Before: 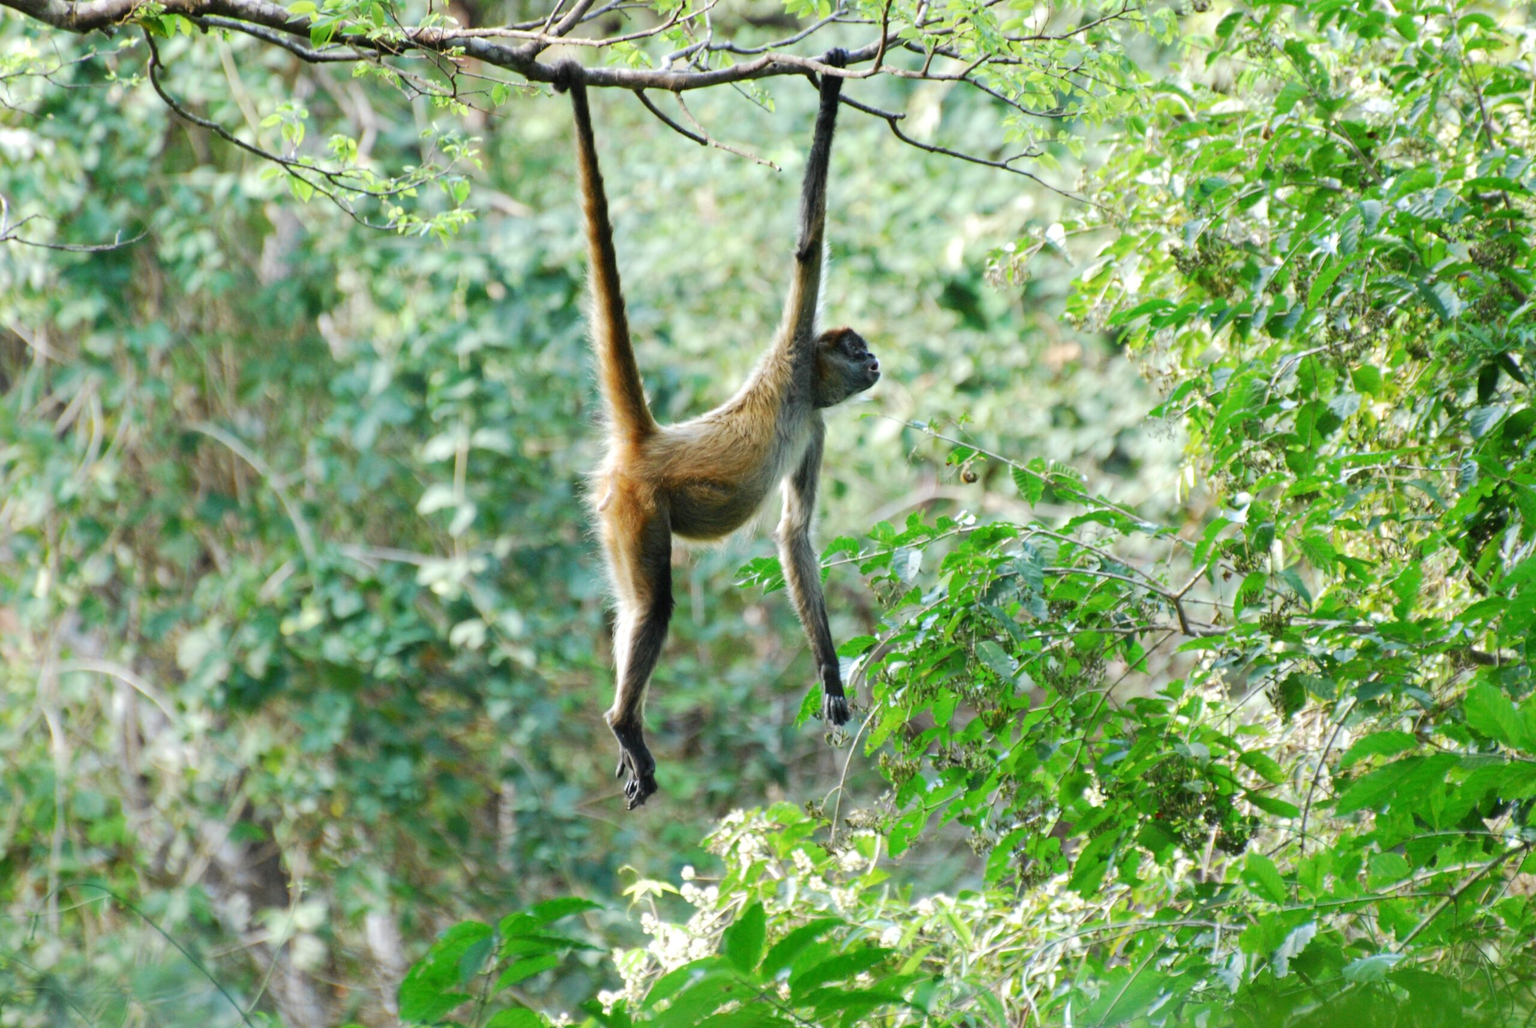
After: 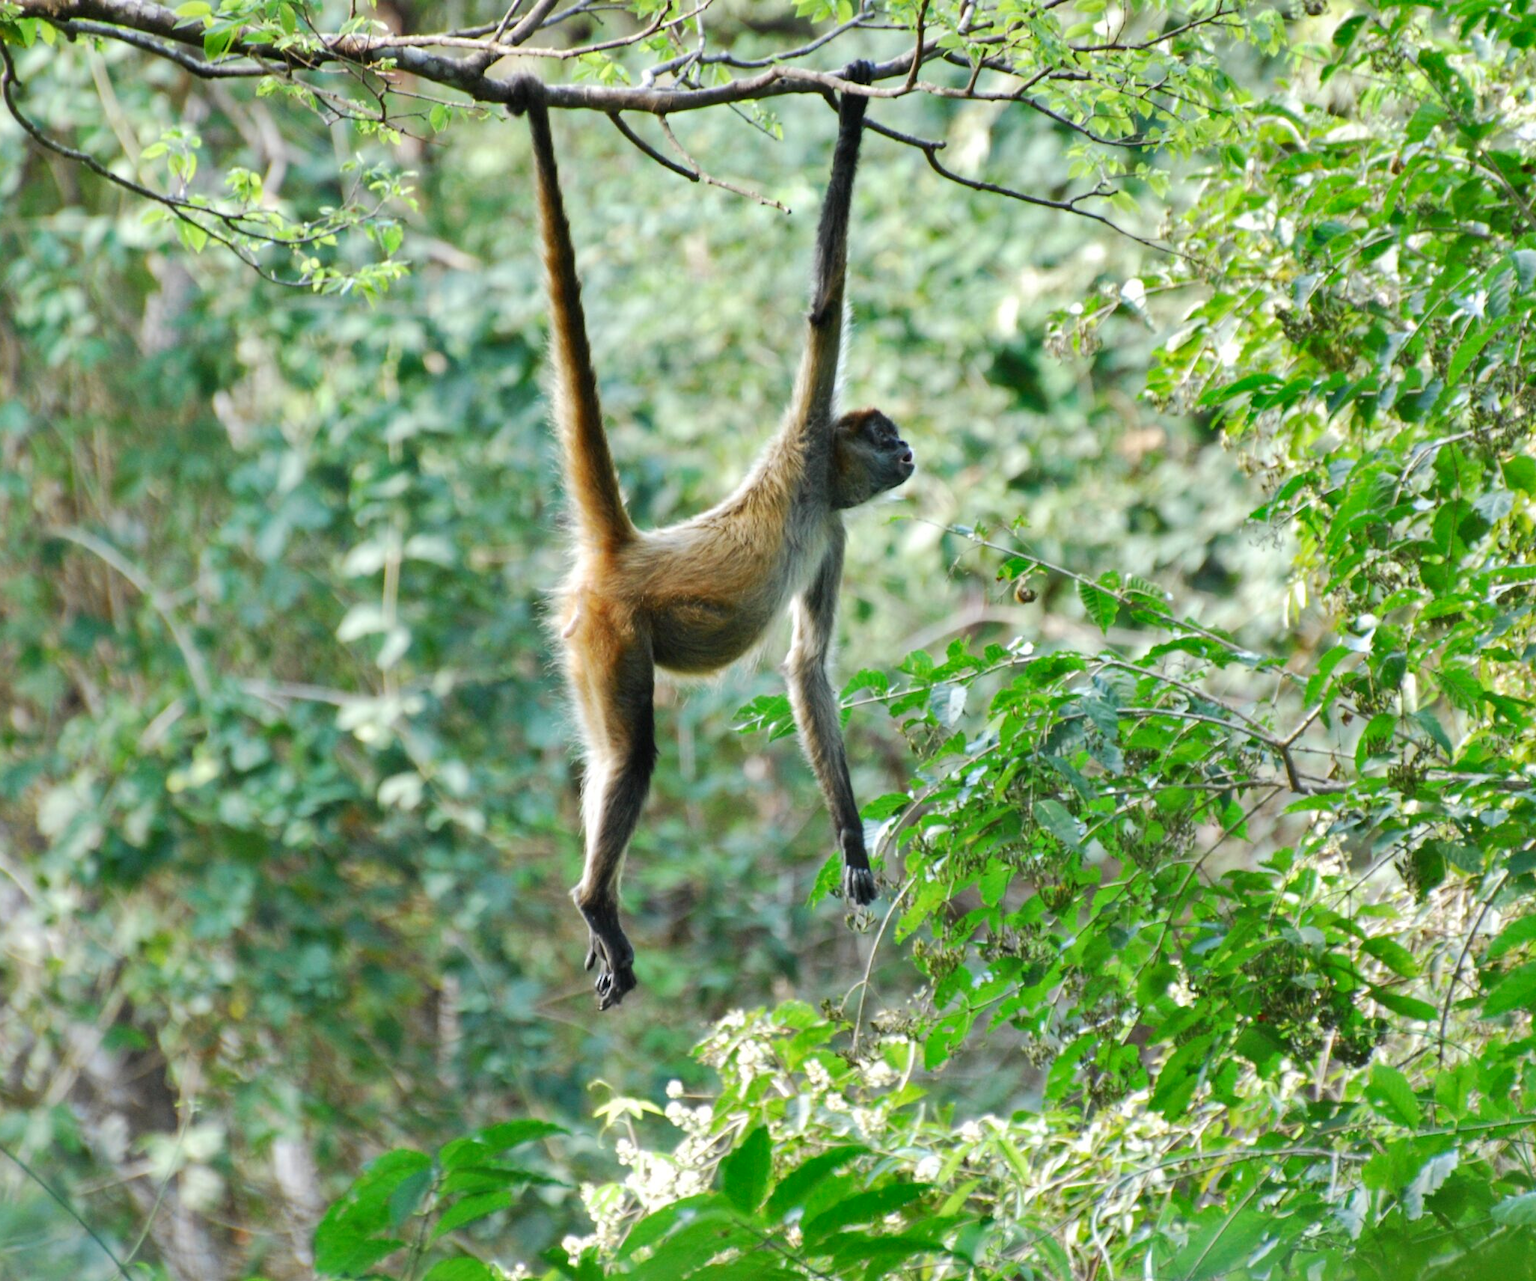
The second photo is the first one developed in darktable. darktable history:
crop and rotate: left 9.597%, right 10.195%
shadows and highlights: soften with gaussian
